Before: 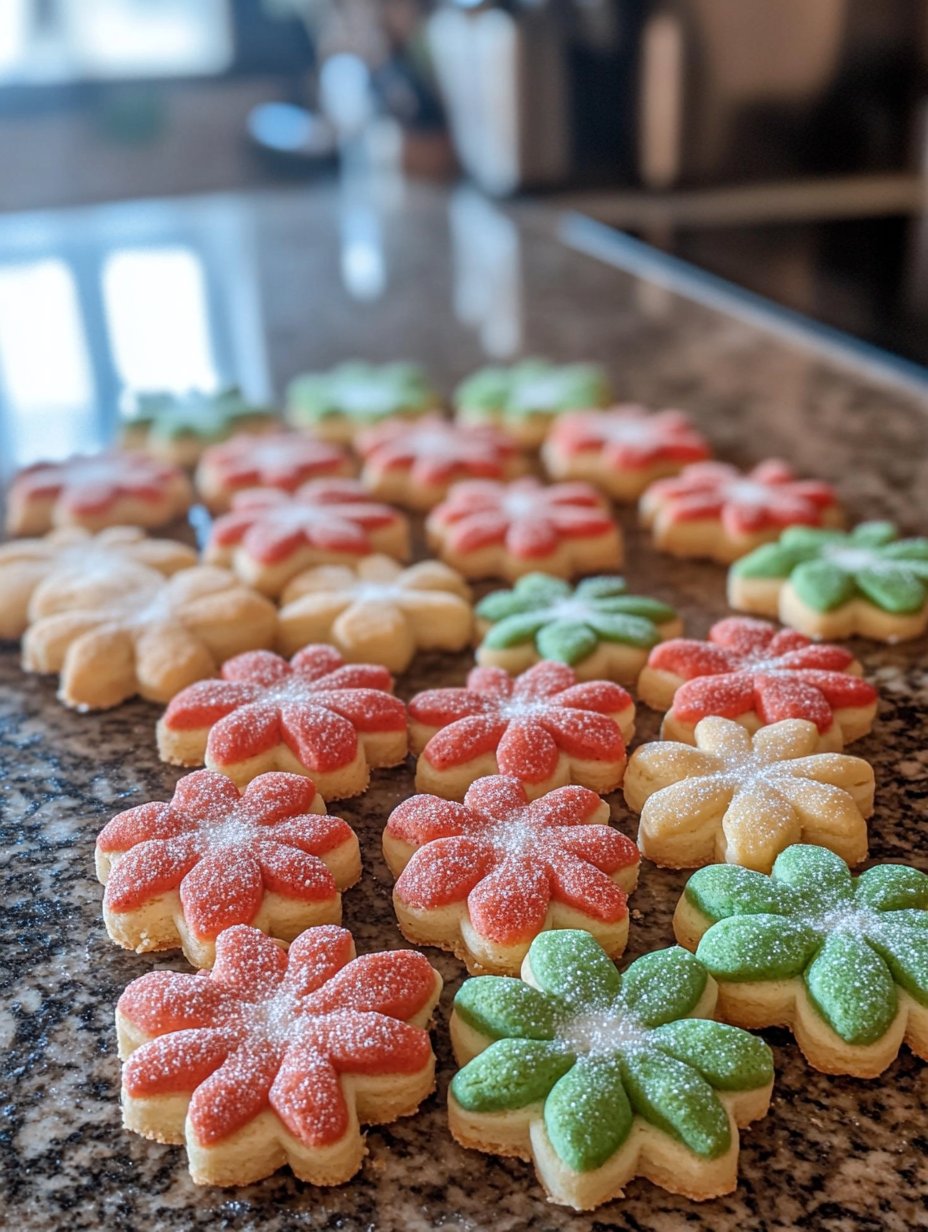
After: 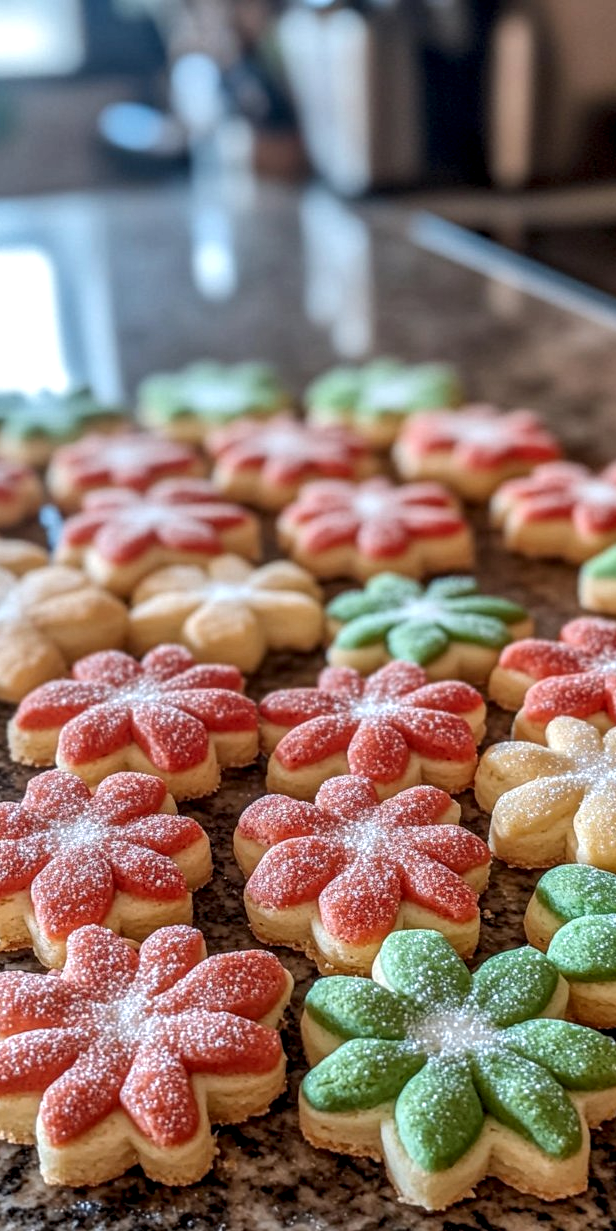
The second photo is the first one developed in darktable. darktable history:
crop and rotate: left 16.164%, right 17.436%
local contrast: detail 144%
